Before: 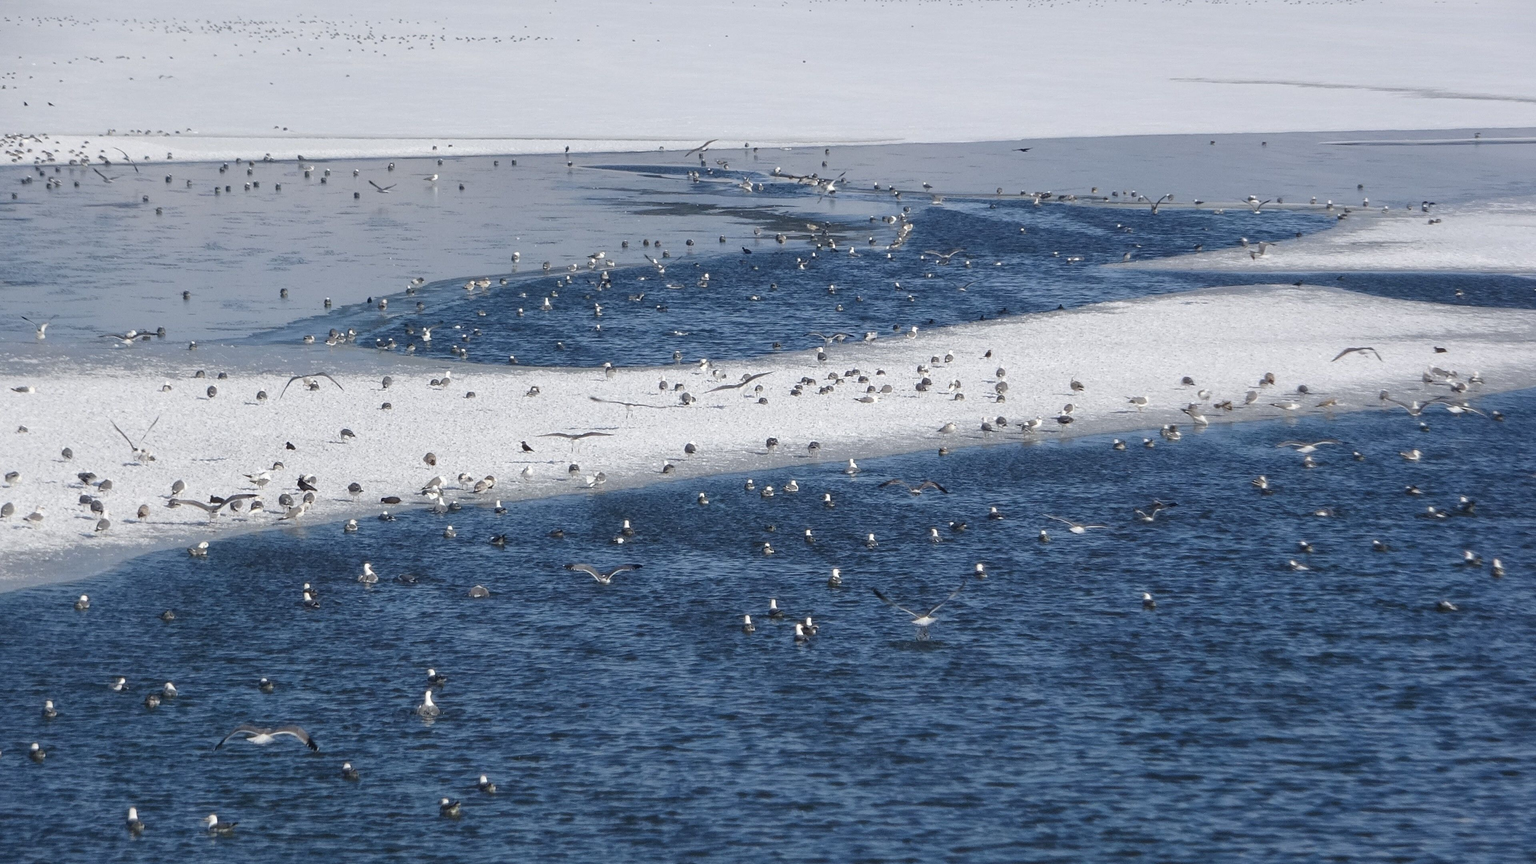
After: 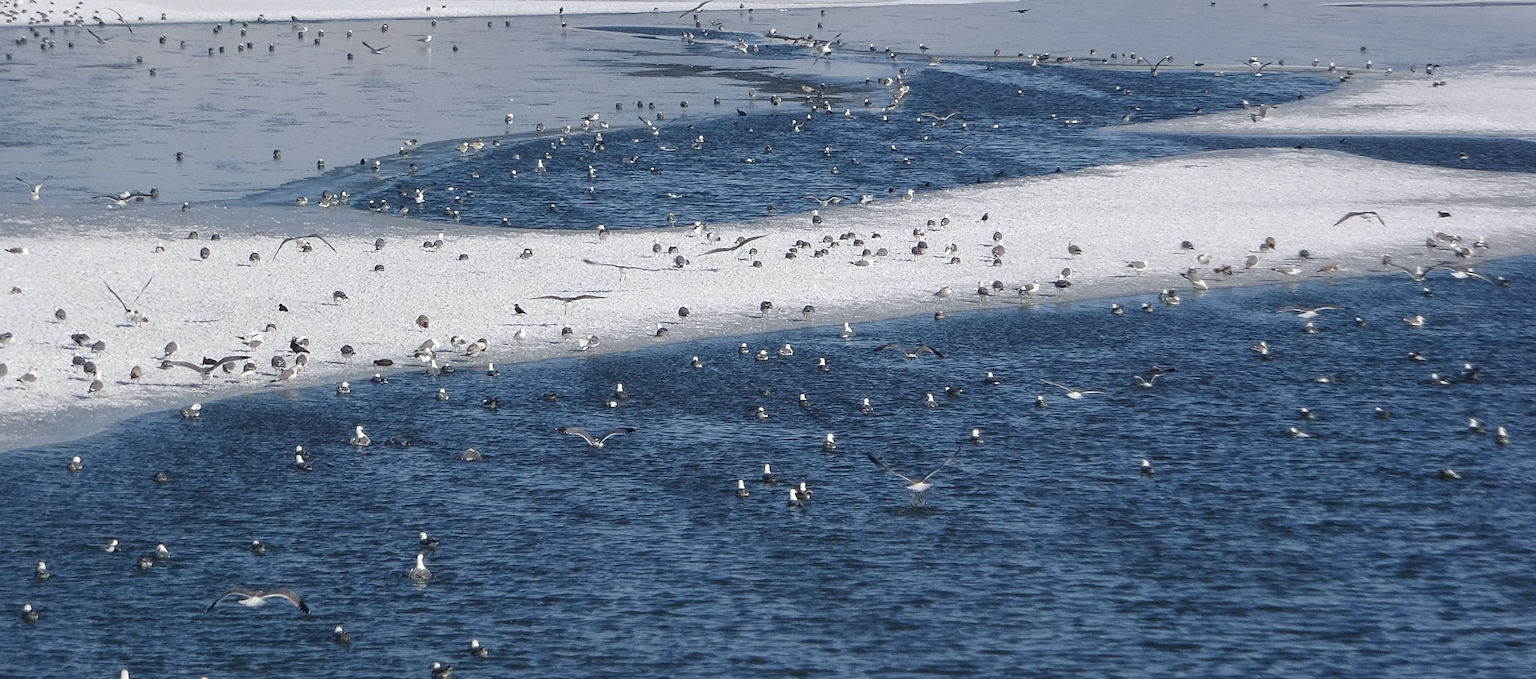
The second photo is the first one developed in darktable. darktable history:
sharpen: on, module defaults
rotate and perspective: rotation 0.192°, lens shift (horizontal) -0.015, crop left 0.005, crop right 0.996, crop top 0.006, crop bottom 0.99
crop and rotate: top 15.774%, bottom 5.506%
